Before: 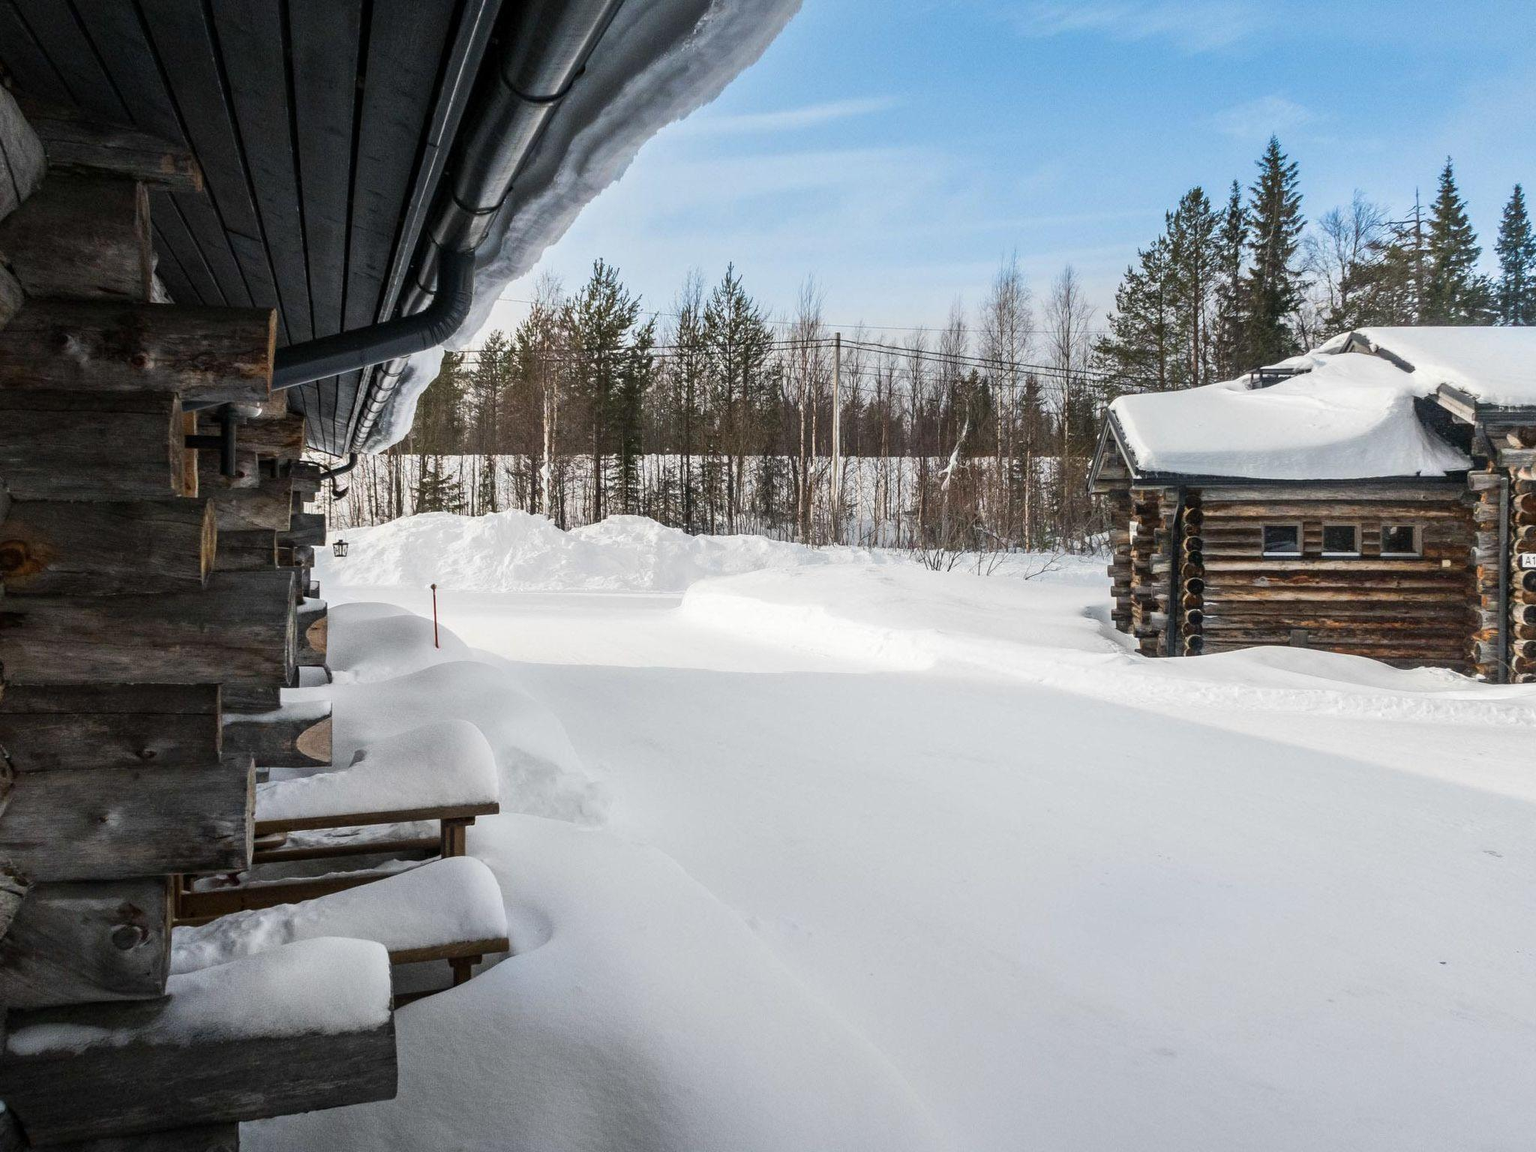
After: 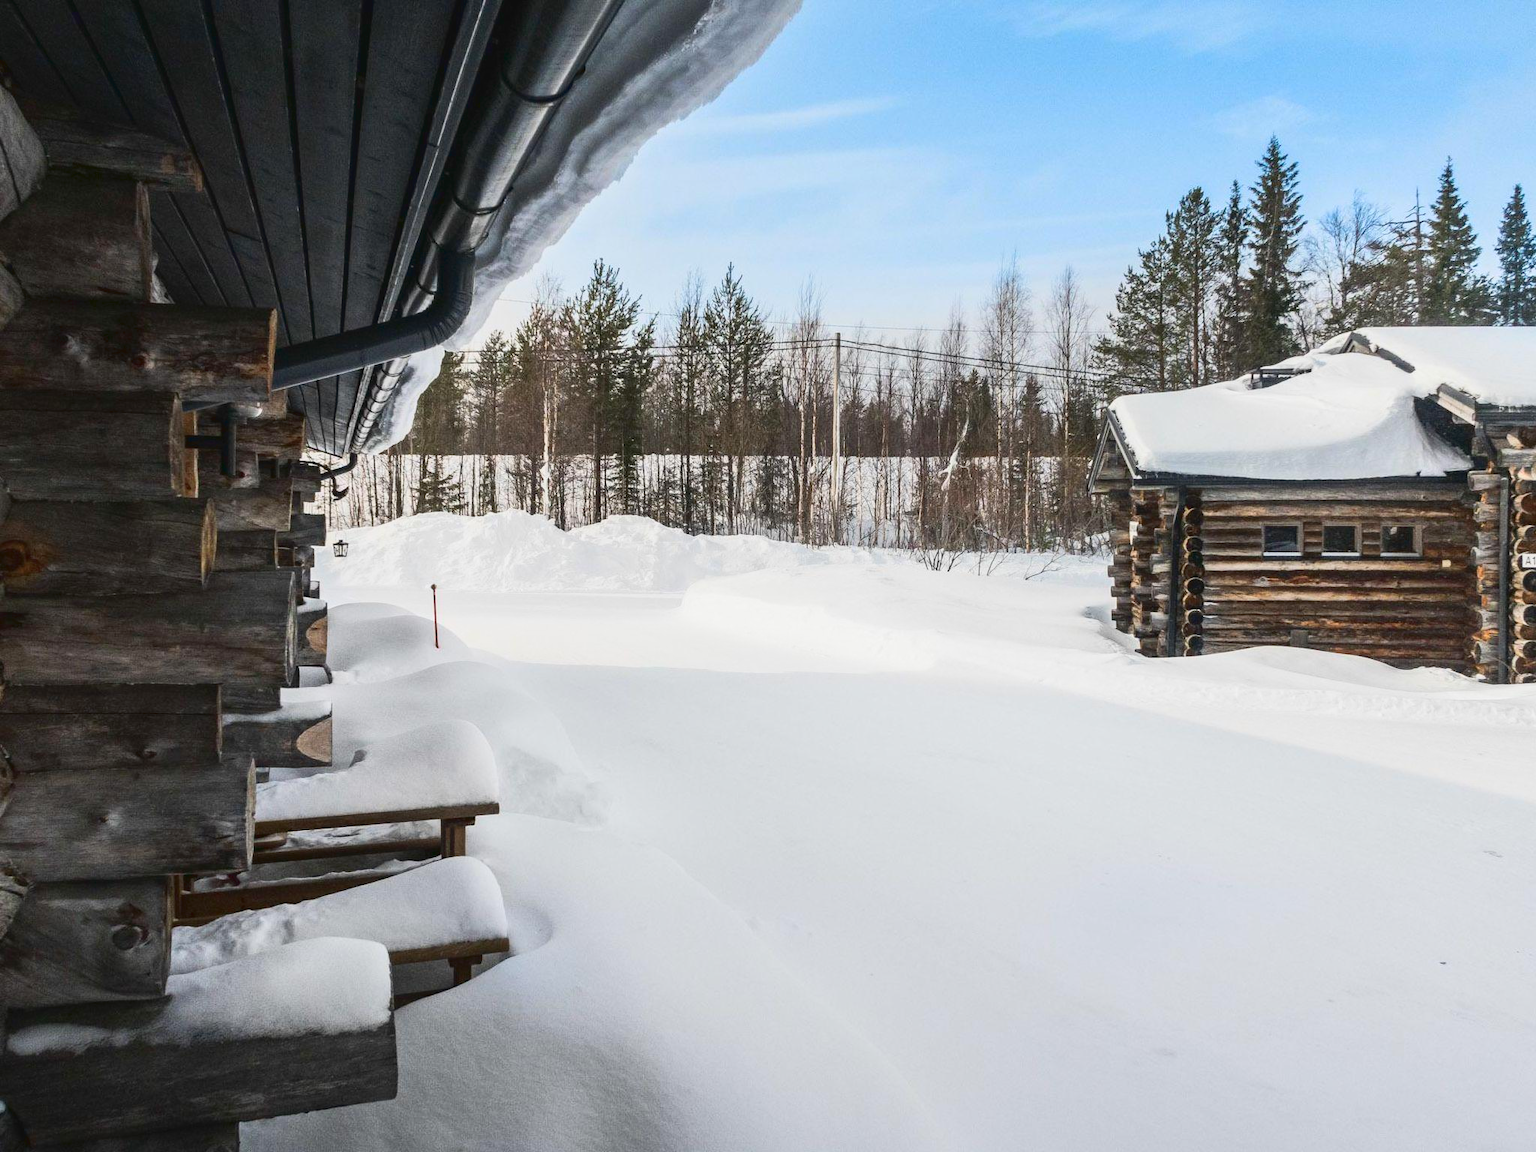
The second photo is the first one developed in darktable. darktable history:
tone curve: curves: ch0 [(0, 0.038) (0.193, 0.212) (0.461, 0.502) (0.634, 0.709) (0.852, 0.89) (1, 0.967)]; ch1 [(0, 0) (0.35, 0.356) (0.45, 0.453) (0.504, 0.503) (0.532, 0.524) (0.558, 0.555) (0.735, 0.762) (1, 1)]; ch2 [(0, 0) (0.281, 0.266) (0.456, 0.469) (0.5, 0.5) (0.533, 0.545) (0.606, 0.598) (0.646, 0.654) (1, 1)], color space Lab, linked channels, preserve colors none
